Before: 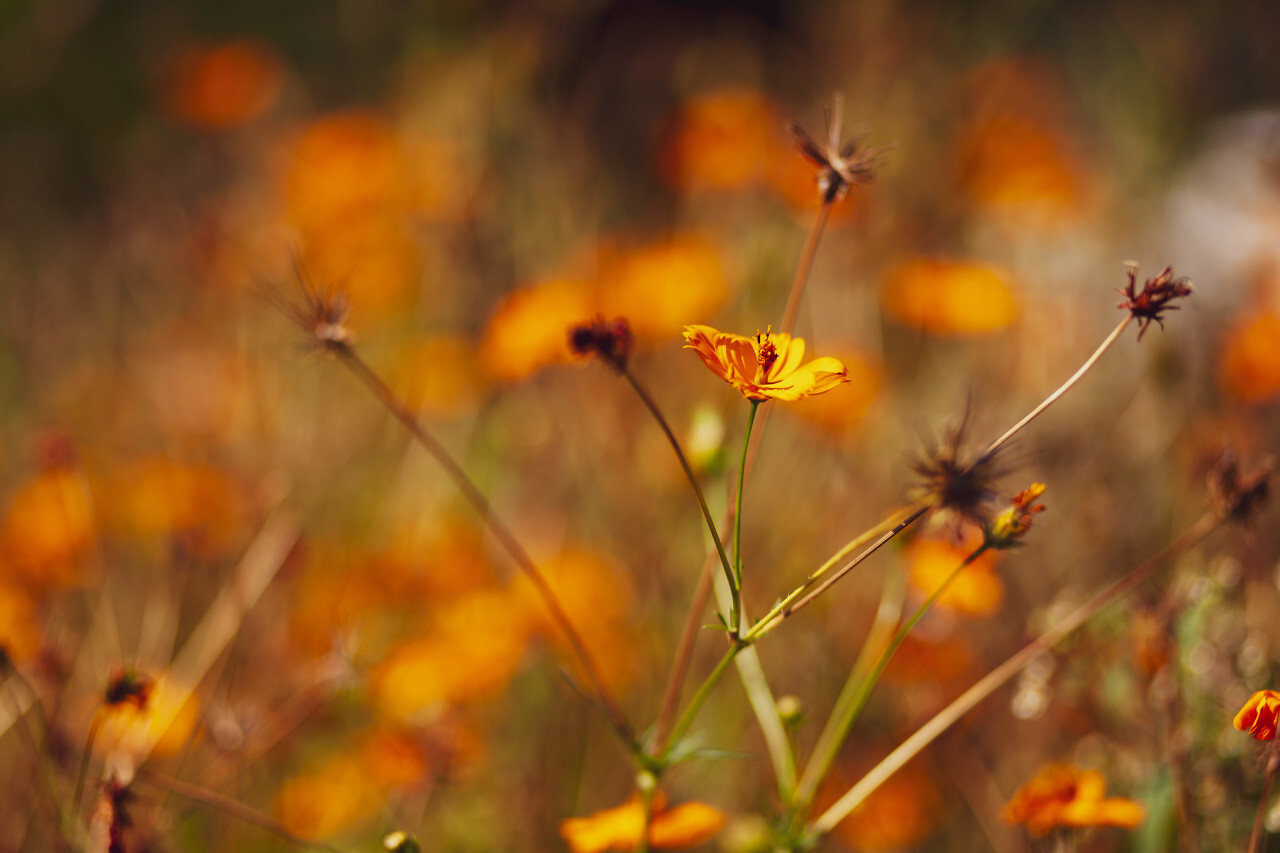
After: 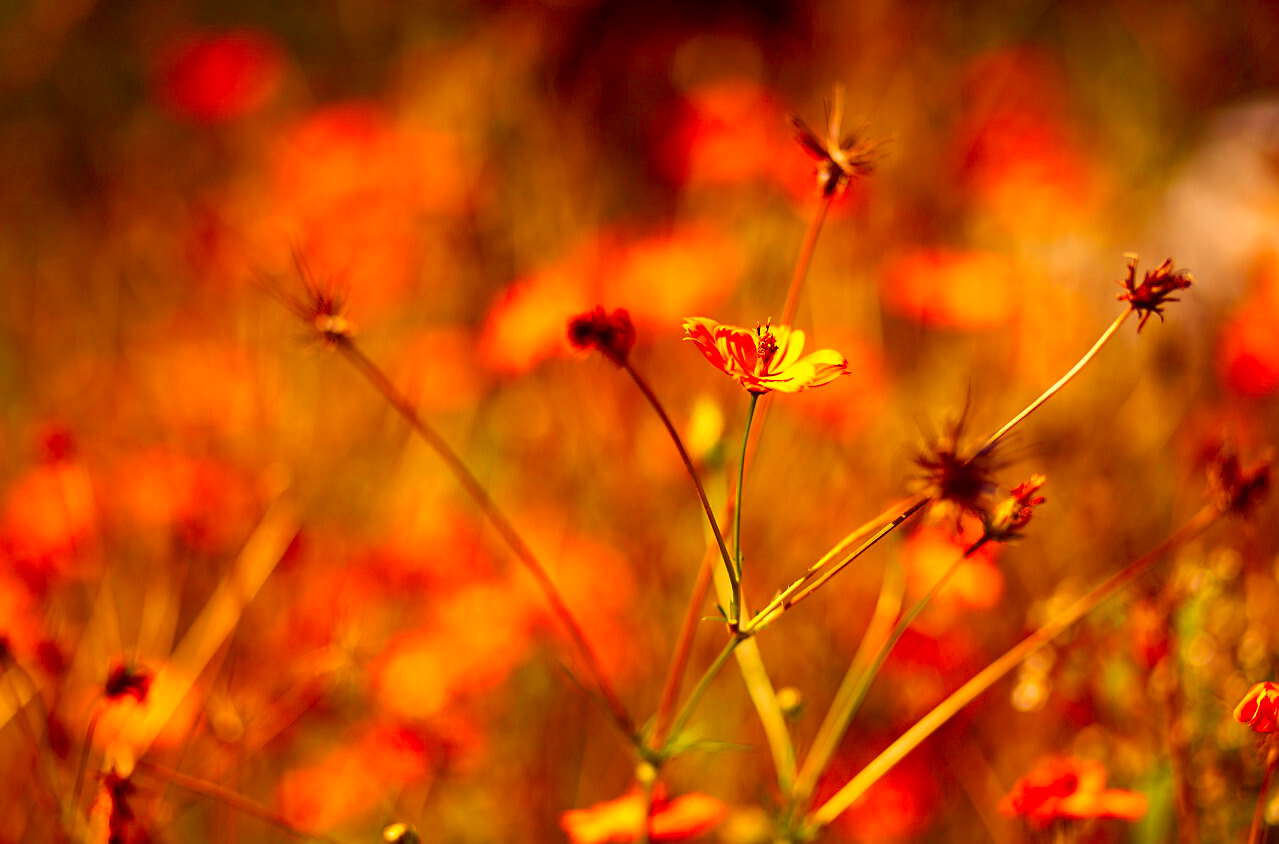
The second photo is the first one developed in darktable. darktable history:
exposure: black level correction 0.005, exposure 0.286 EV, compensate highlight preservation false
color balance: contrast 10%
sharpen: radius 1.864, amount 0.398, threshold 1.271
color correction: highlights a* 10.12, highlights b* 39.04, shadows a* 14.62, shadows b* 3.37
crop: top 1.049%, right 0.001%
shadows and highlights: on, module defaults
